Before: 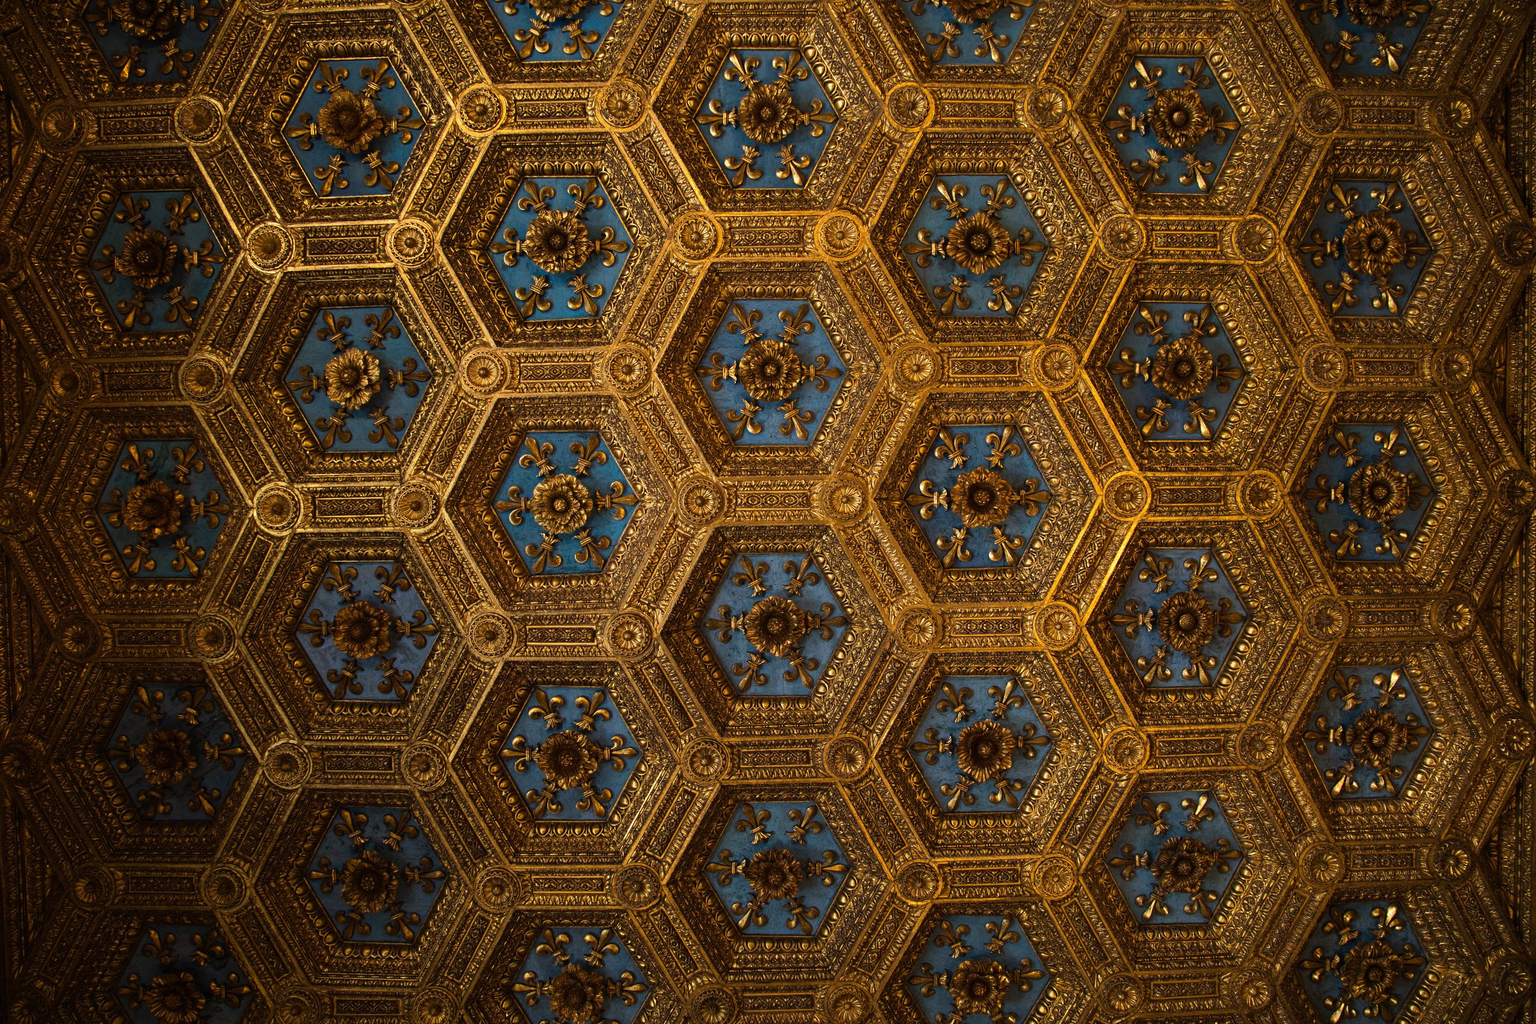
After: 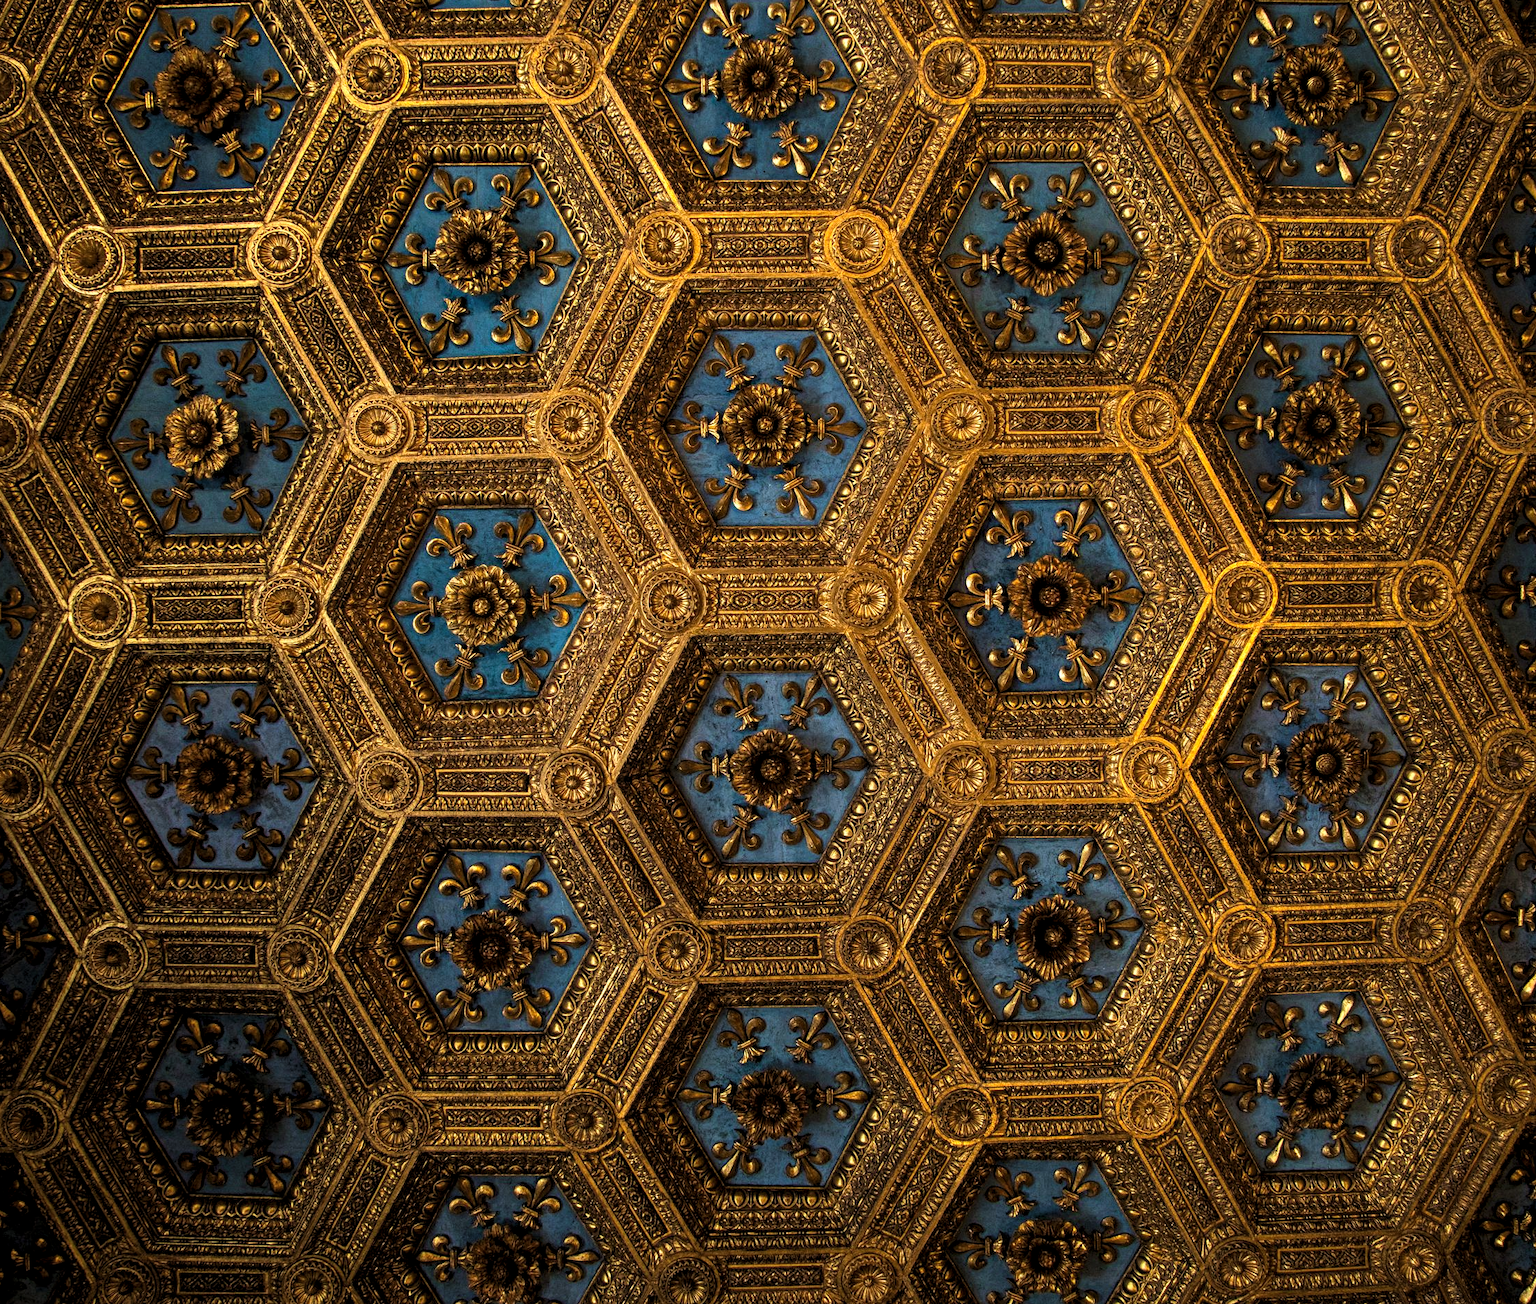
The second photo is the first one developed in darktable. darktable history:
crop and rotate: left 13.213%, top 5.361%, right 12.523%
levels: levels [0.055, 0.477, 0.9]
local contrast: on, module defaults
velvia: on, module defaults
